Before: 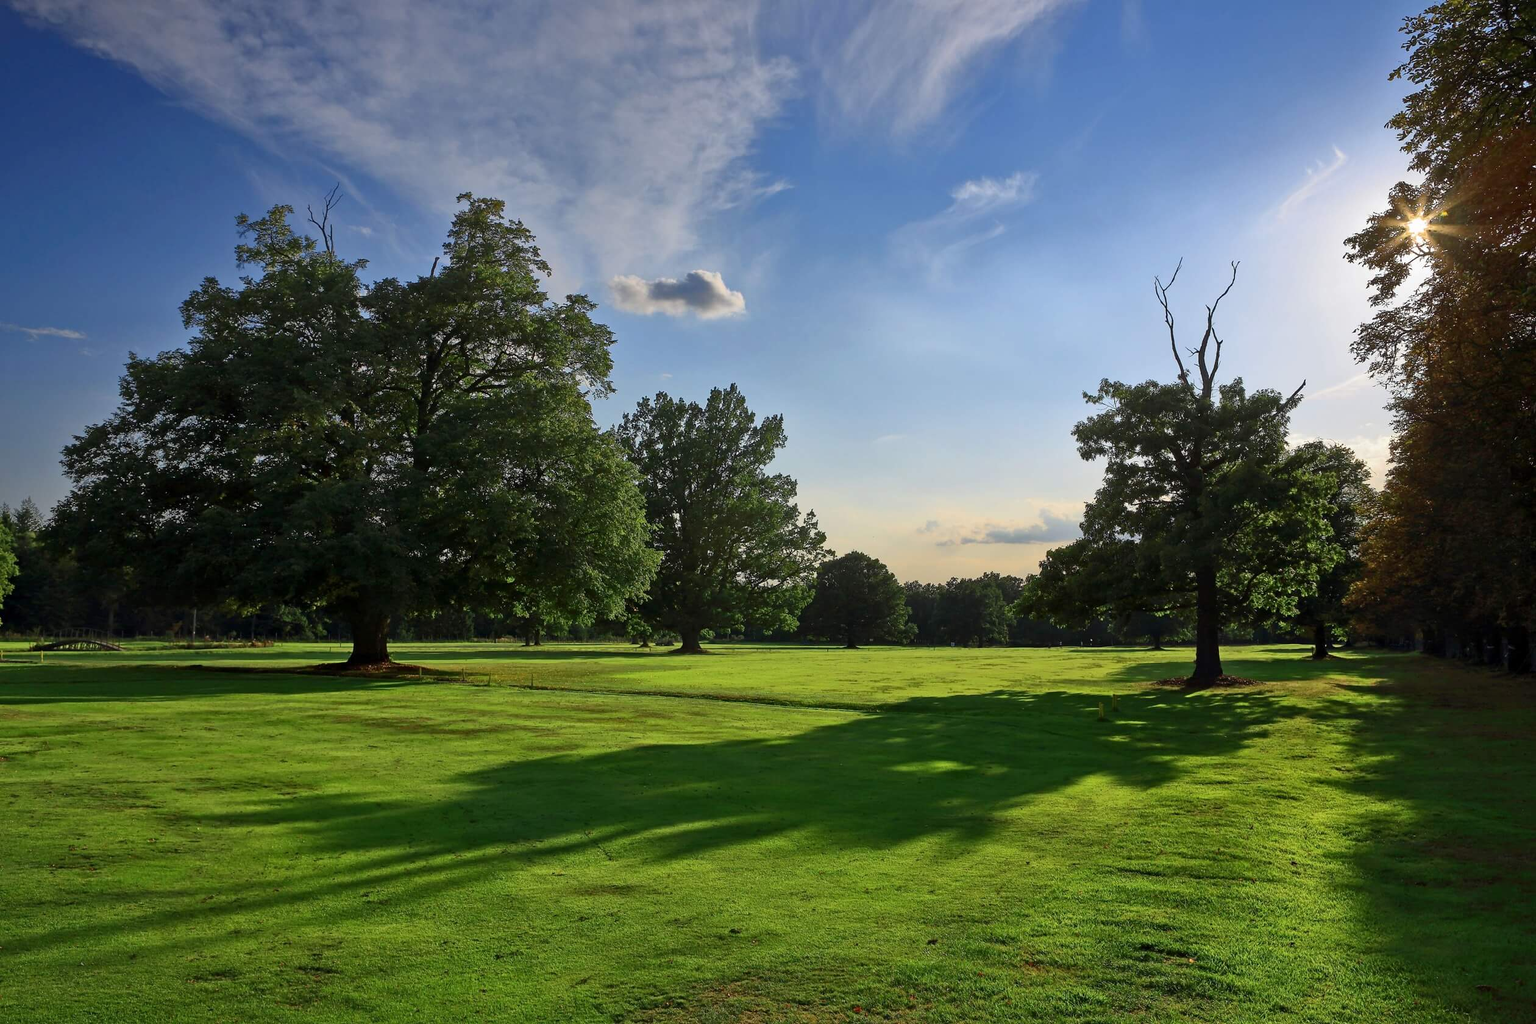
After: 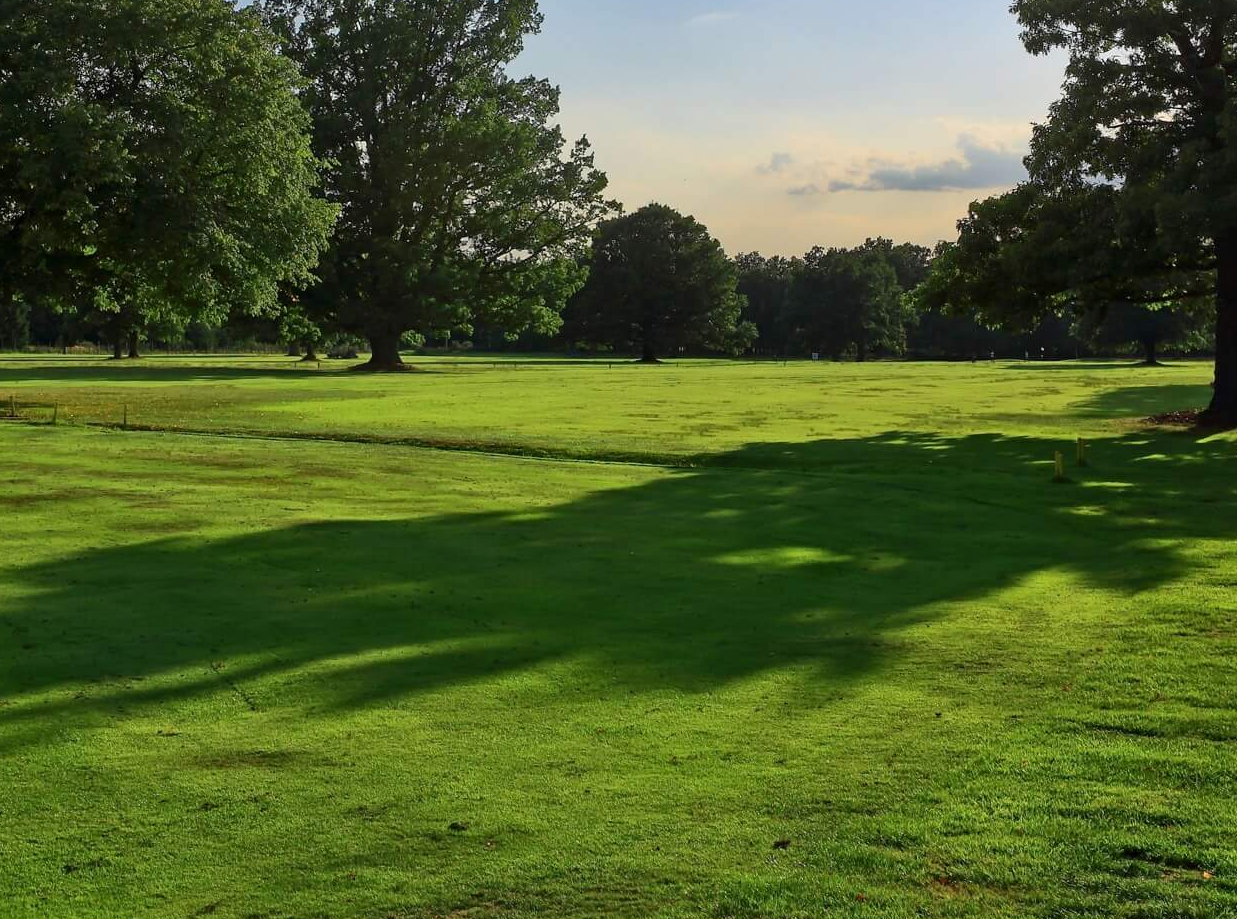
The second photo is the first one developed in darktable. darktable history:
crop: left 29.701%, top 41.768%, right 21.181%, bottom 3.508%
